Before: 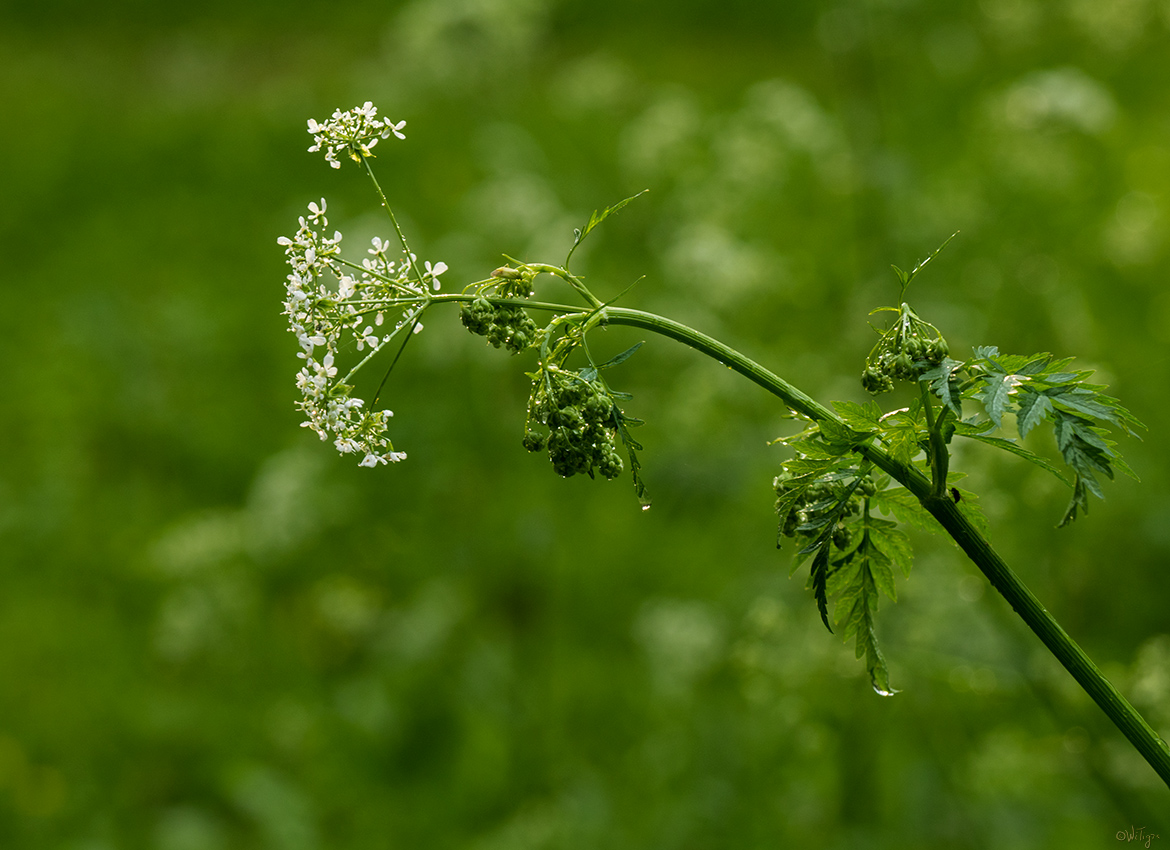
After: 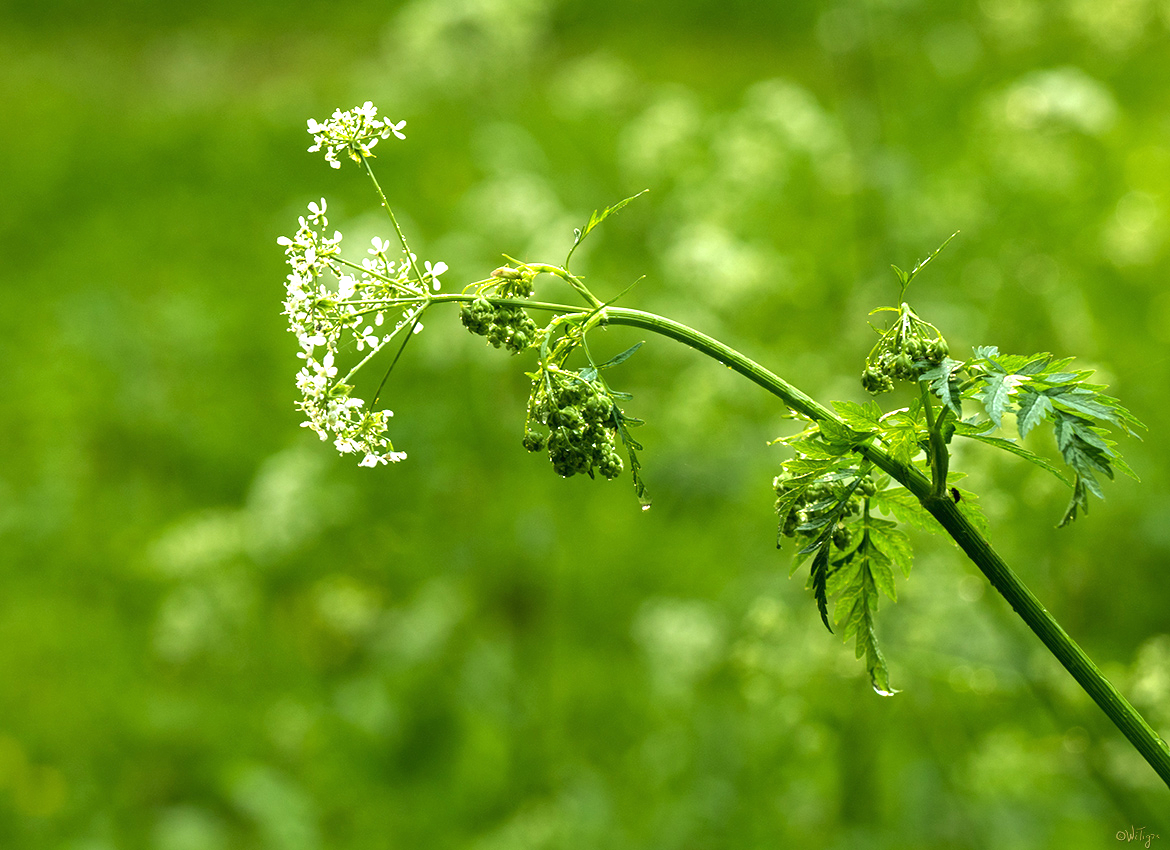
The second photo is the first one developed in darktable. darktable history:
exposure: black level correction 0, exposure 1.296 EV, compensate exposure bias true, compensate highlight preservation false
